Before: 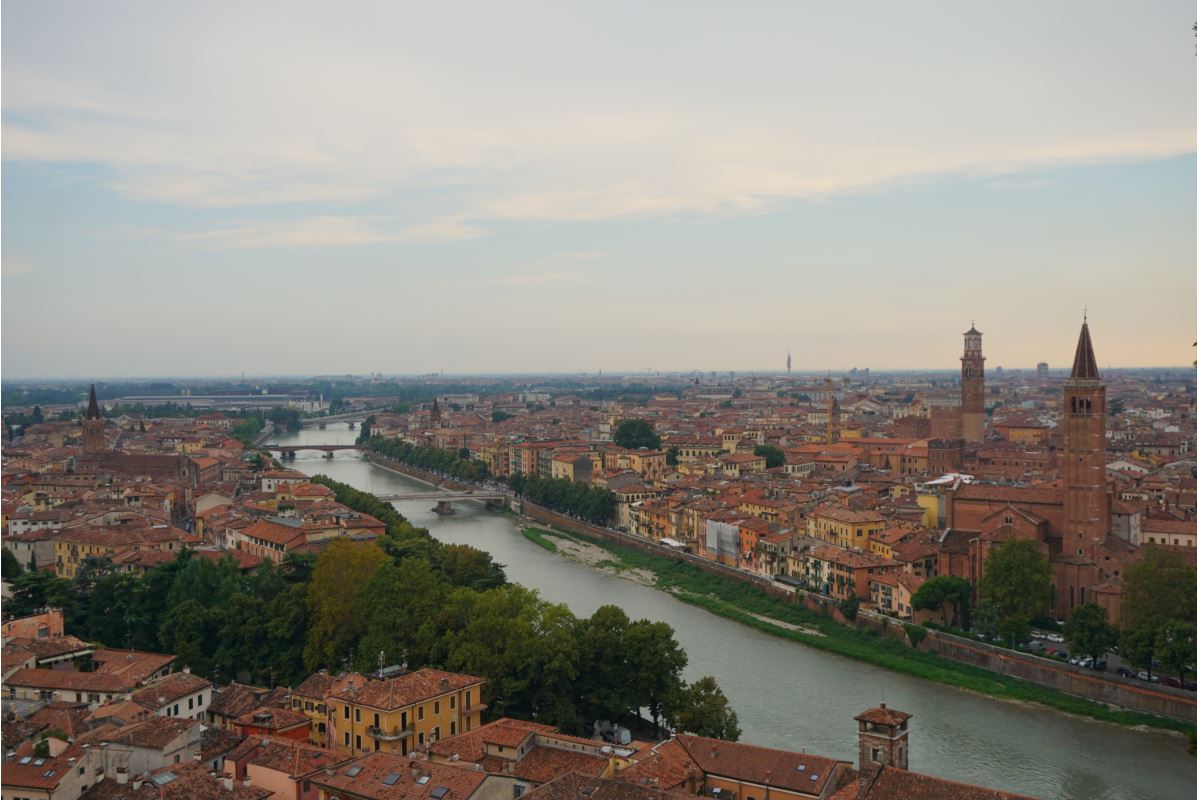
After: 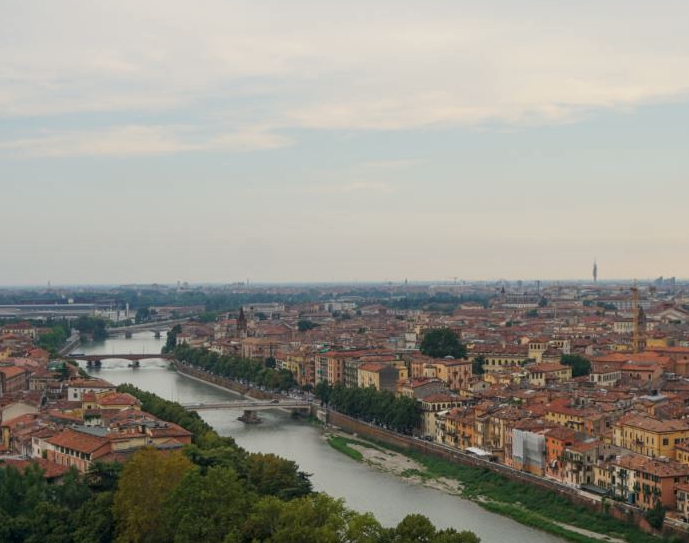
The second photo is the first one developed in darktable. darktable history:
crop: left 16.21%, top 11.466%, right 26.161%, bottom 20.711%
local contrast: on, module defaults
